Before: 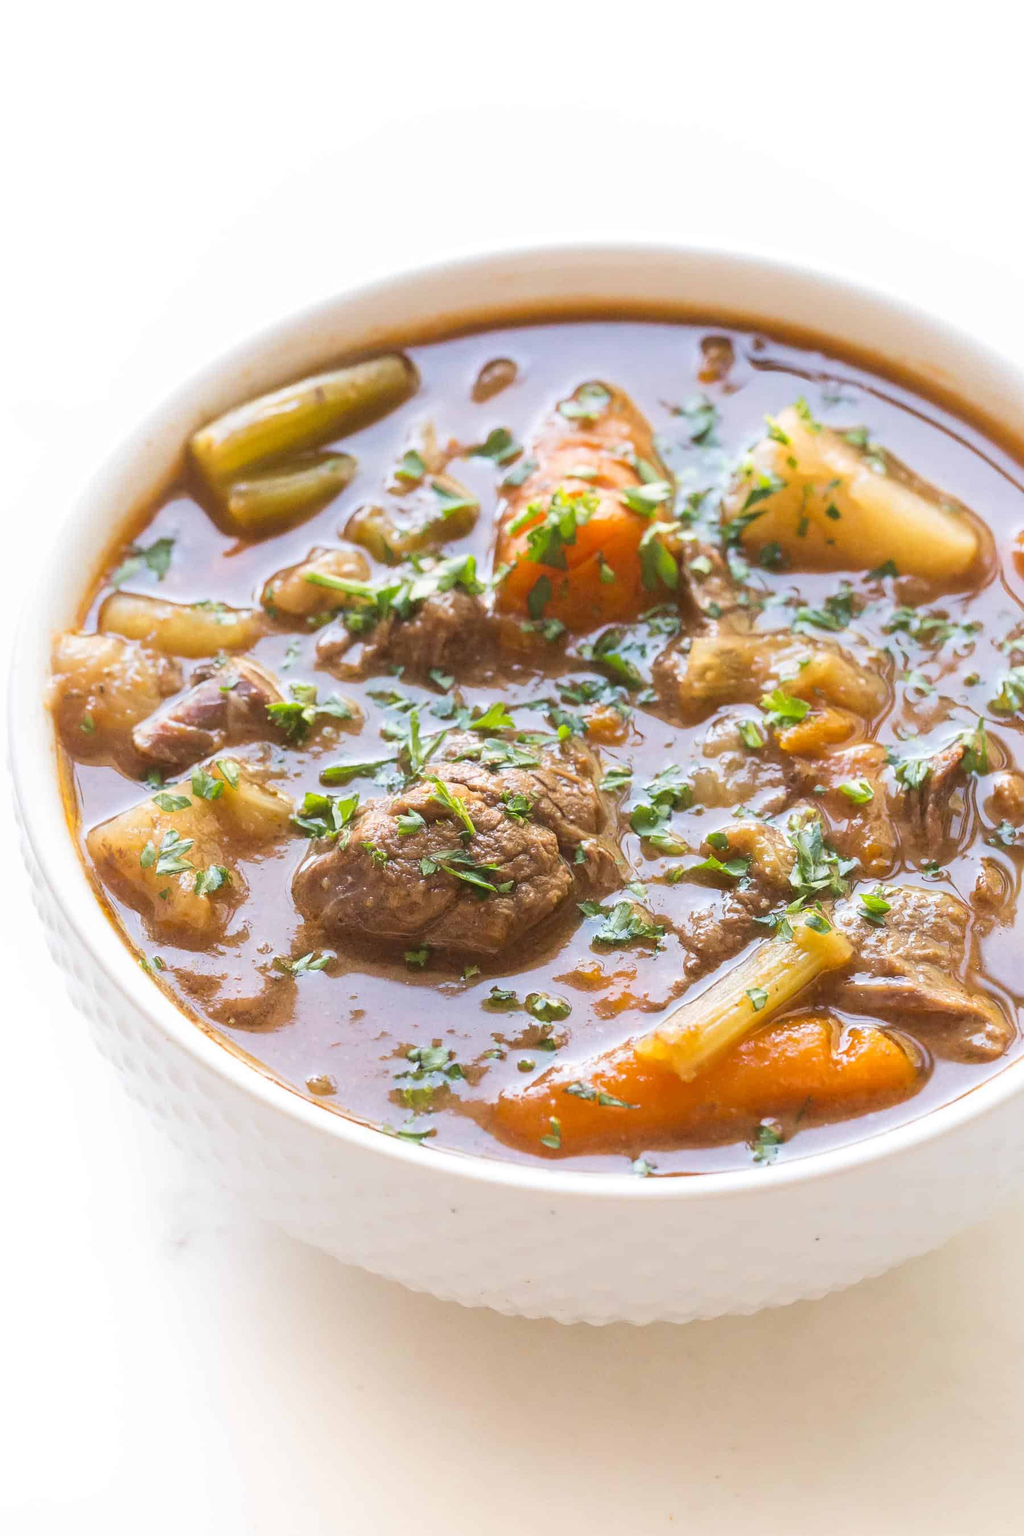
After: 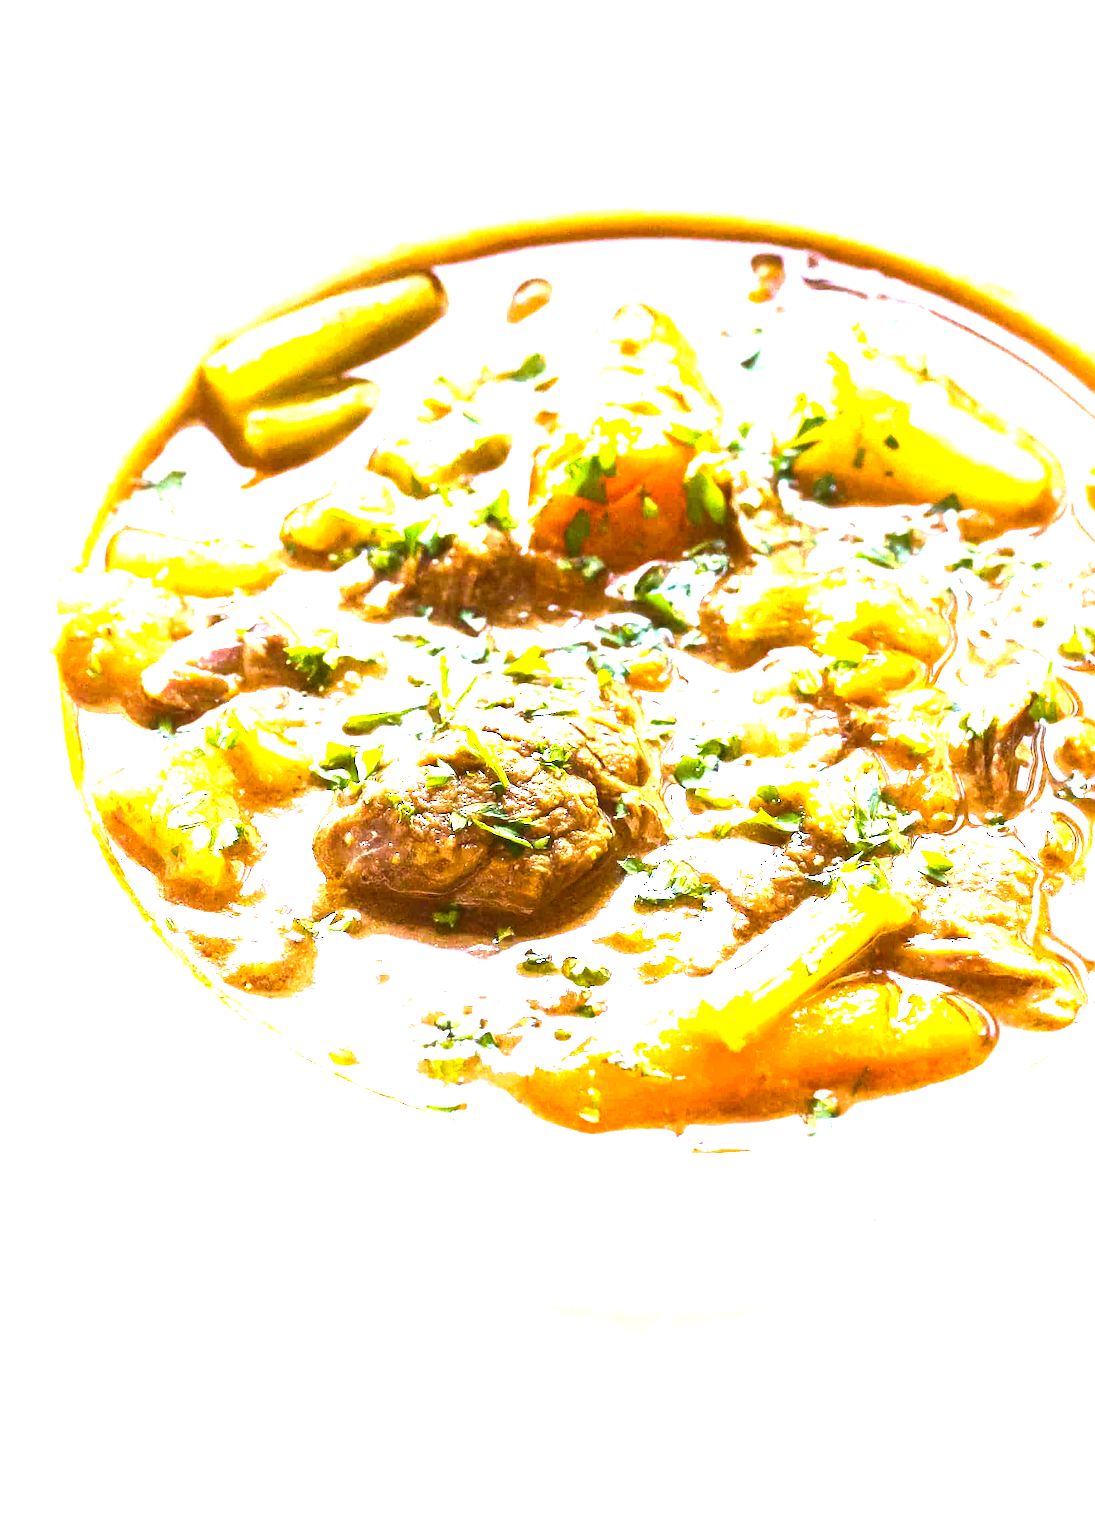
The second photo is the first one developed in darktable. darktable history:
crop and rotate: top 6.536%
color balance rgb: perceptual saturation grading › global saturation 40.137%, perceptual saturation grading › highlights -50.046%, perceptual saturation grading › shadows 30.466%, perceptual brilliance grading › global brilliance 30.268%, perceptual brilliance grading › highlights 49.689%, perceptual brilliance grading › mid-tones 49.497%, perceptual brilliance grading › shadows -21.457%, global vibrance 19.44%
